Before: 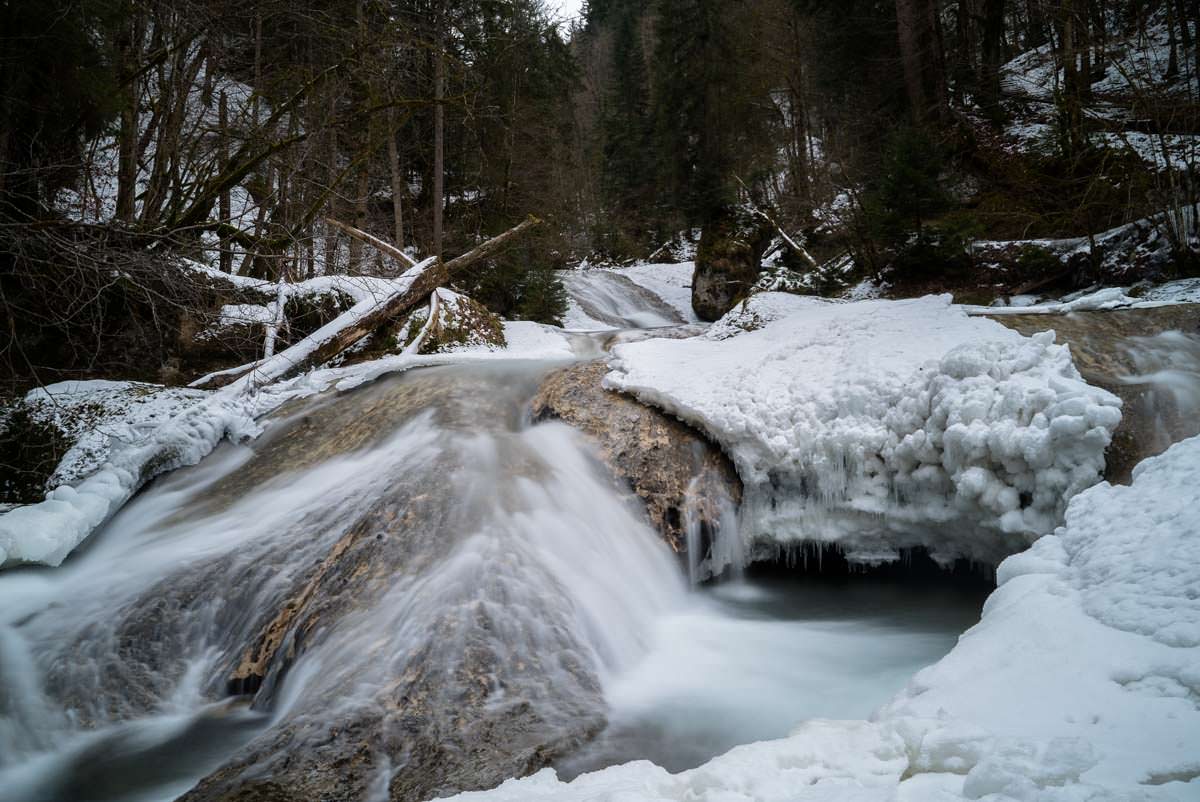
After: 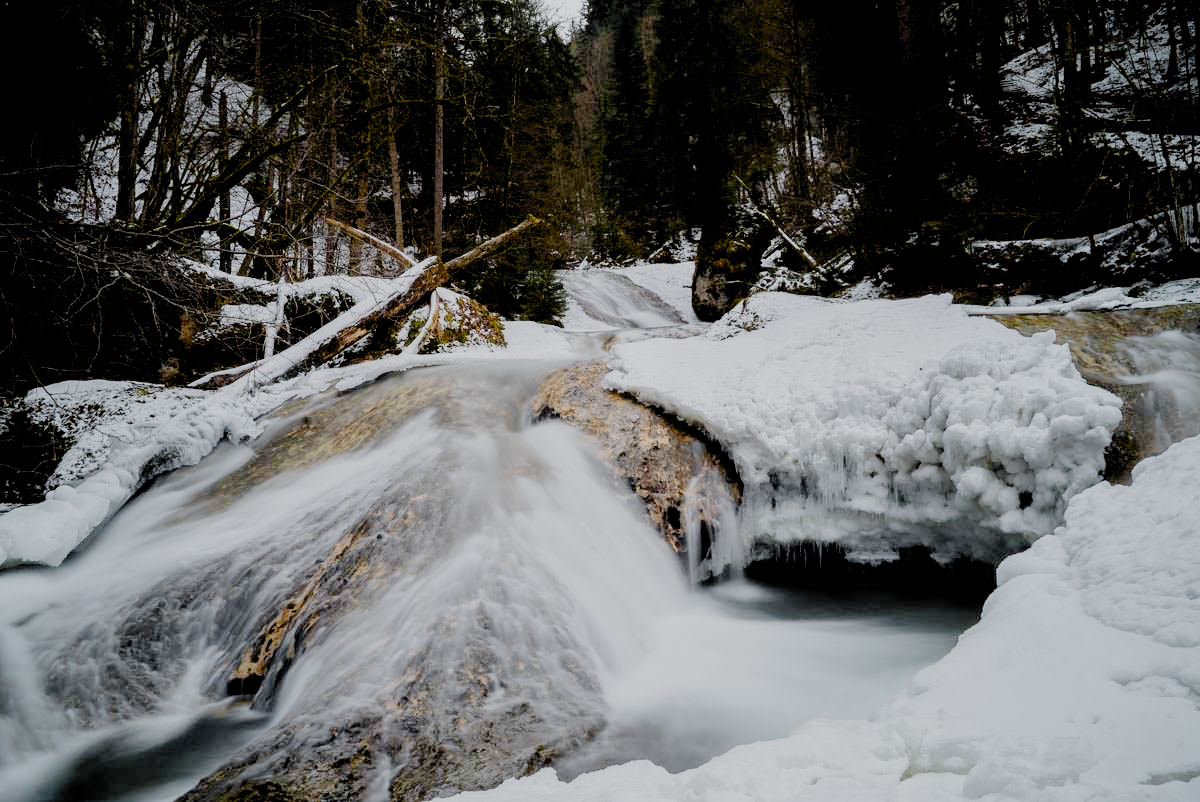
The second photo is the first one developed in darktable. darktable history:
filmic rgb: black relative exposure -4.5 EV, white relative exposure 6.54 EV, threshold 3 EV, hardness 1.84, contrast 0.517, add noise in highlights 0.002, preserve chrominance no, color science v3 (2019), use custom middle-gray values true, contrast in highlights soft, enable highlight reconstruction true
color zones: curves: ch0 [(0, 0.511) (0.143, 0.531) (0.286, 0.56) (0.429, 0.5) (0.571, 0.5) (0.714, 0.5) (0.857, 0.5) (1, 0.5)]; ch1 [(0, 0.525) (0.143, 0.705) (0.286, 0.715) (0.429, 0.35) (0.571, 0.35) (0.714, 0.35) (0.857, 0.4) (1, 0.4)]; ch2 [(0, 0.572) (0.143, 0.512) (0.286, 0.473) (0.429, 0.45) (0.571, 0.5) (0.714, 0.5) (0.857, 0.518) (1, 0.518)]
levels: levels [0, 0.476, 0.951]
contrast brightness saturation: contrast 0.226, brightness 0.108, saturation 0.285
